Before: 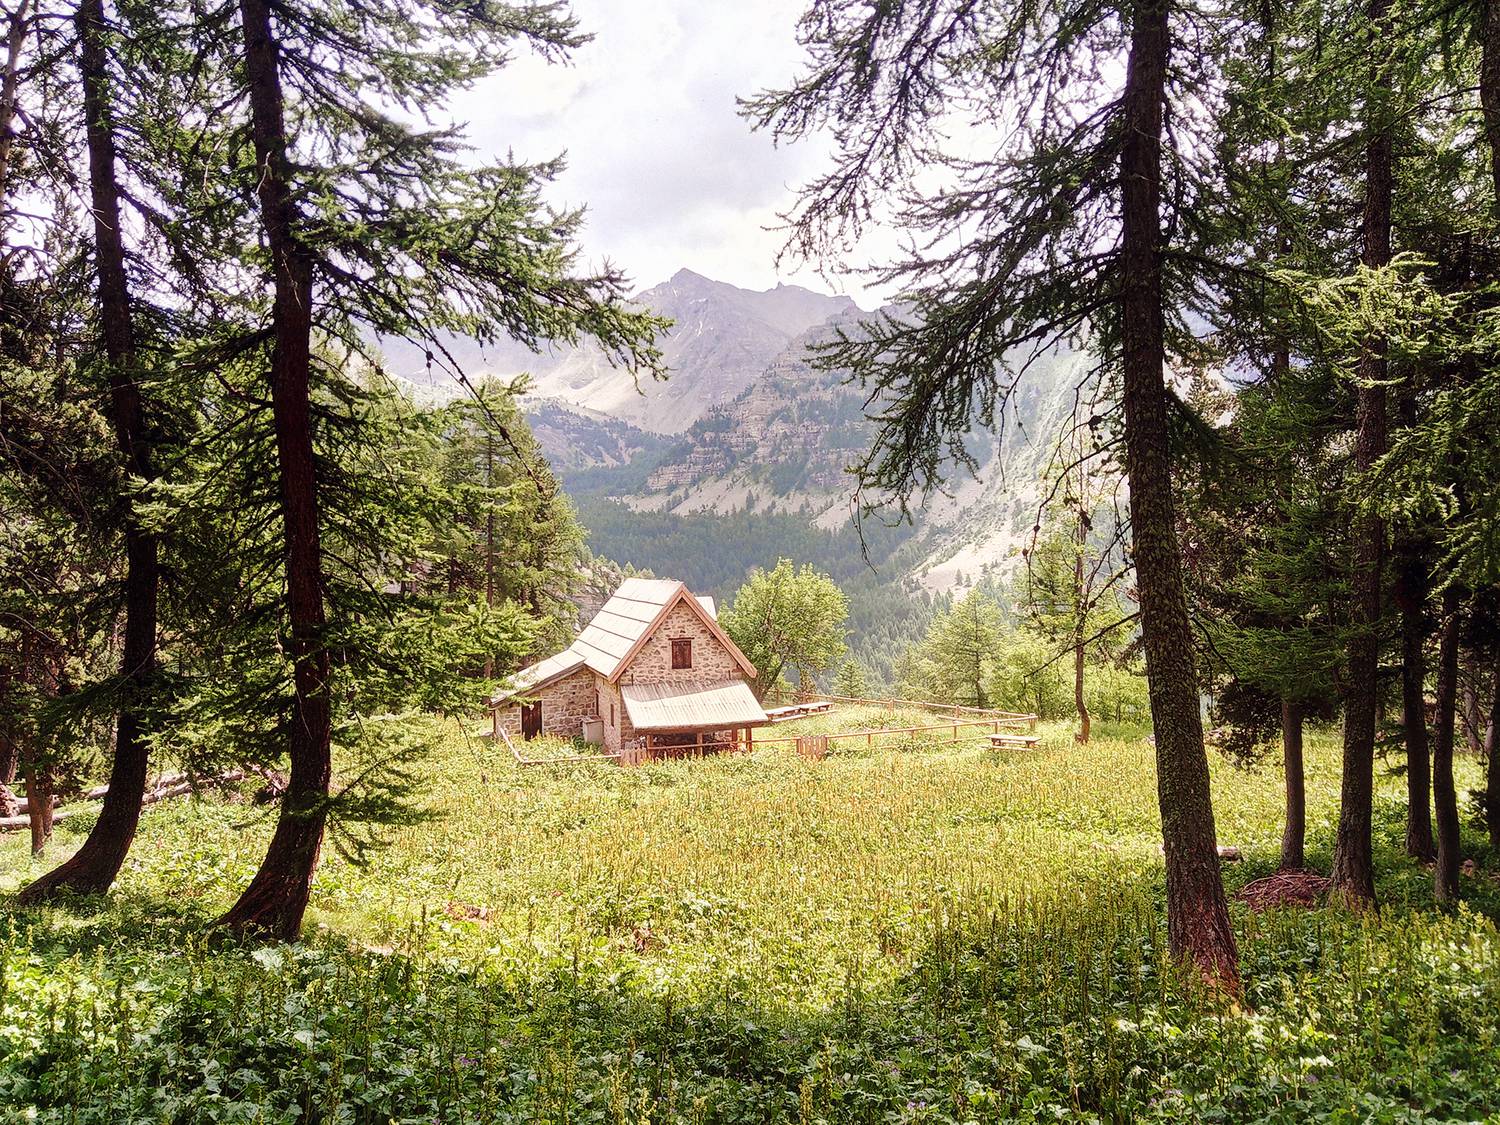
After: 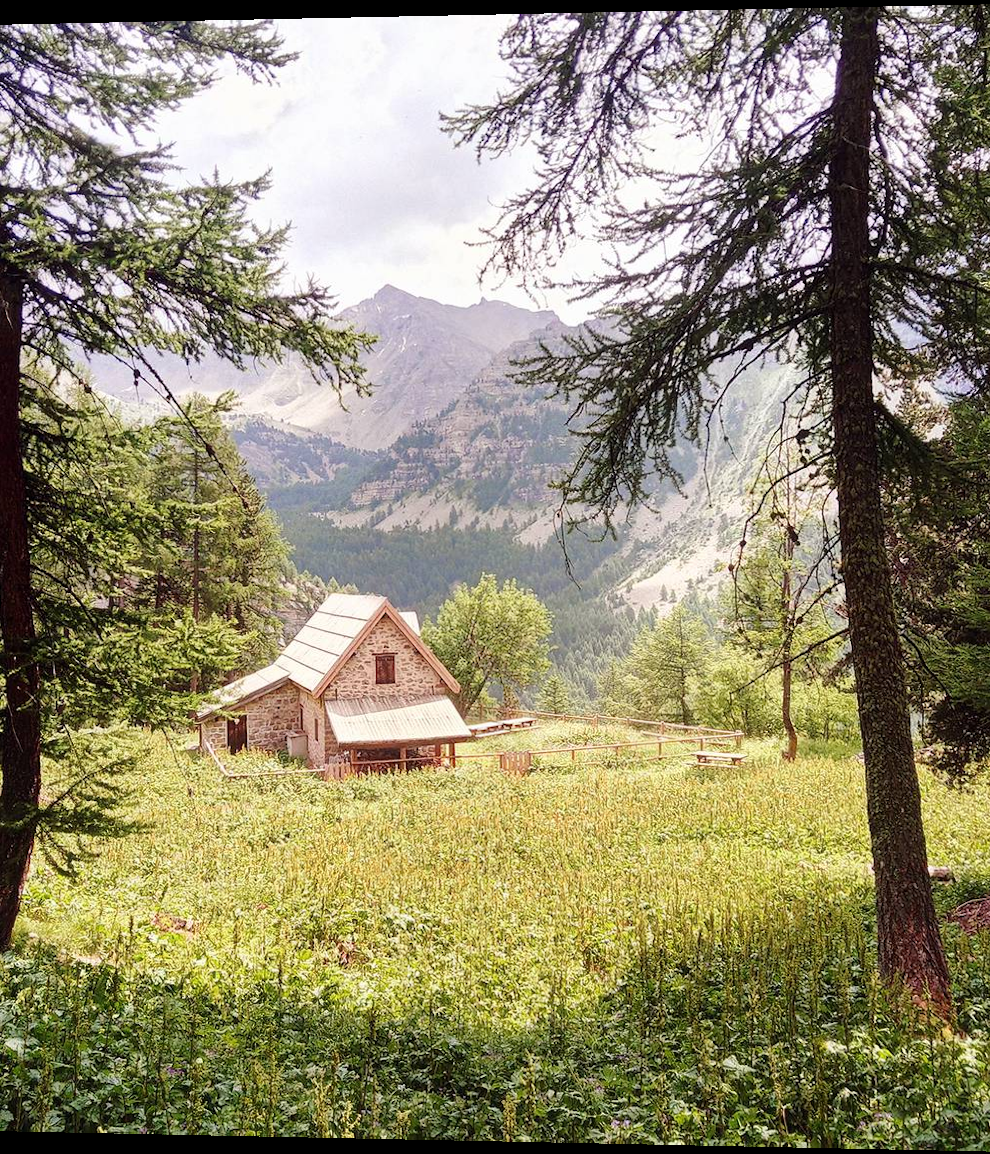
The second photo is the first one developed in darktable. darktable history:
crop and rotate: left 18.442%, right 15.508%
rotate and perspective: lens shift (horizontal) -0.055, automatic cropping off
white balance: emerald 1
